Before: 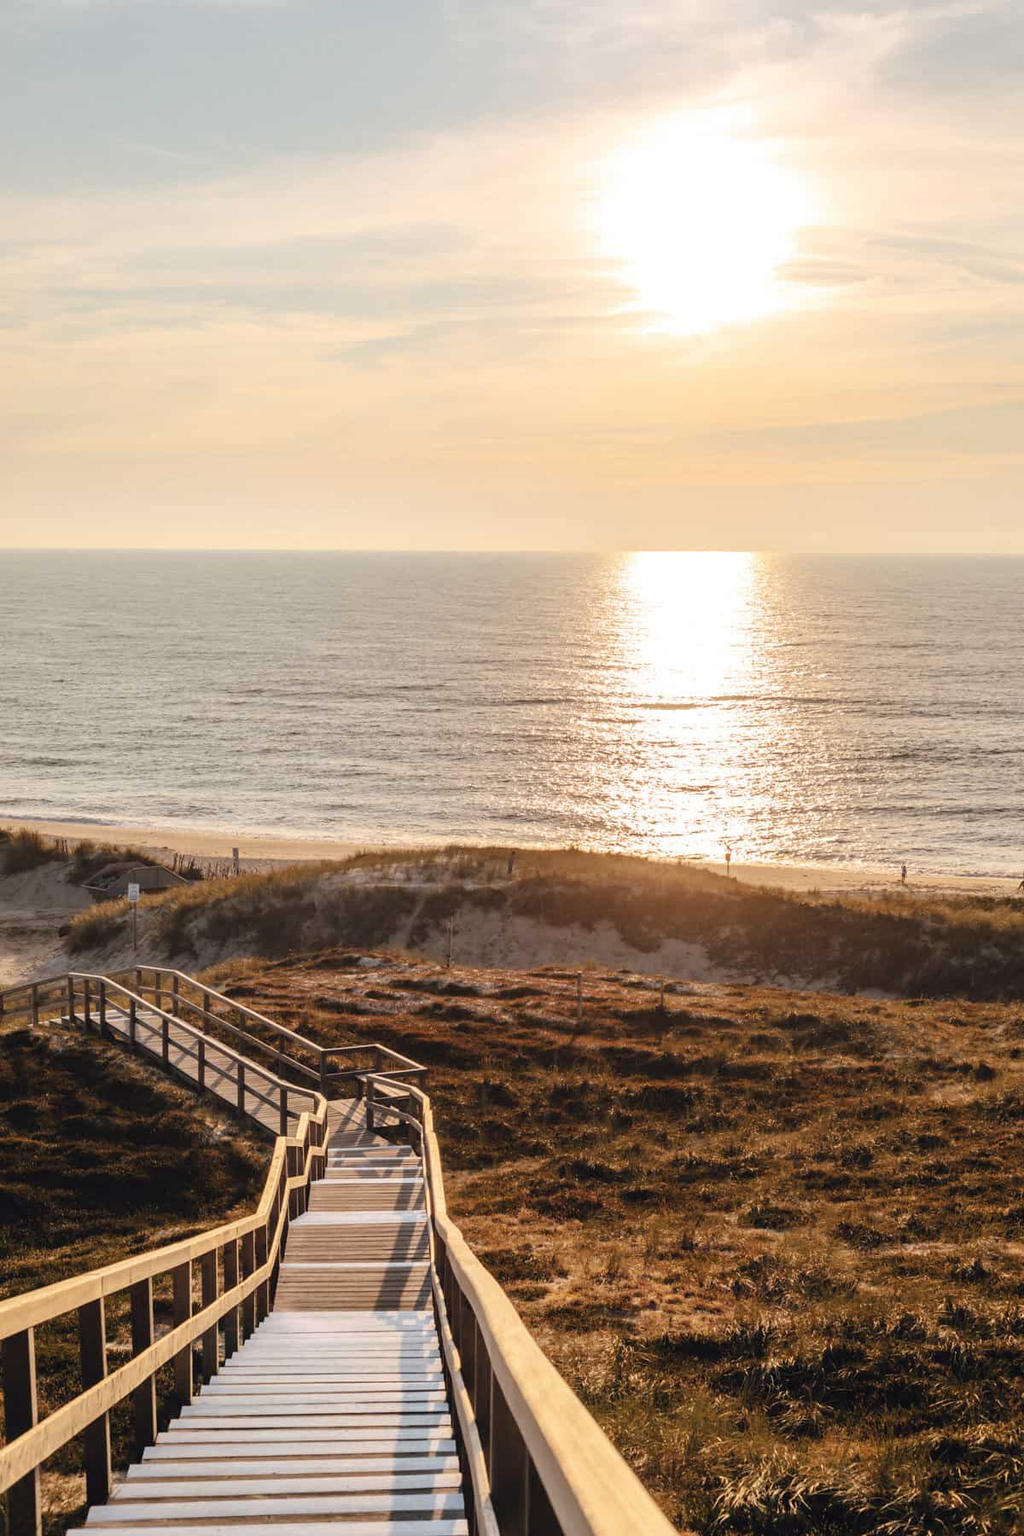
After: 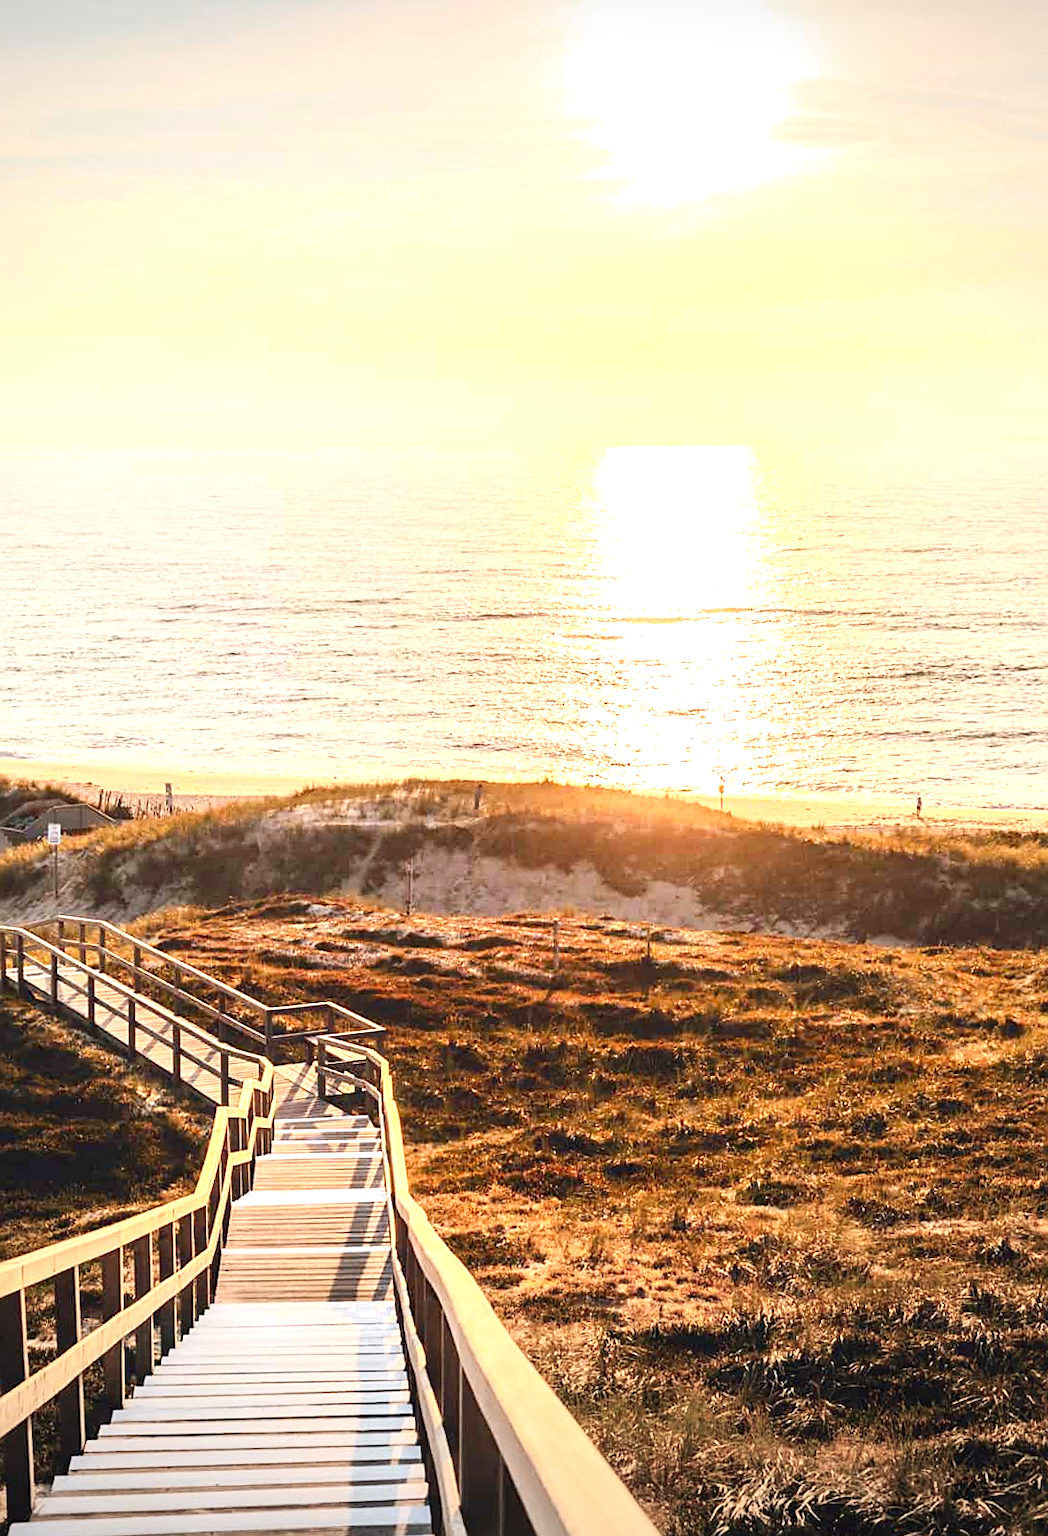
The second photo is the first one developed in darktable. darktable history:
vignetting: fall-off radius 100%, width/height ratio 1.337
sharpen: on, module defaults
crop and rotate: left 8.262%, top 9.226%
exposure: exposure 0.564 EV, compensate highlight preservation false
rotate and perspective: rotation -0.45°, automatic cropping original format, crop left 0.008, crop right 0.992, crop top 0.012, crop bottom 0.988
levels: levels [0, 0.435, 0.917]
contrast brightness saturation: contrast 0.23, brightness 0.1, saturation 0.29
